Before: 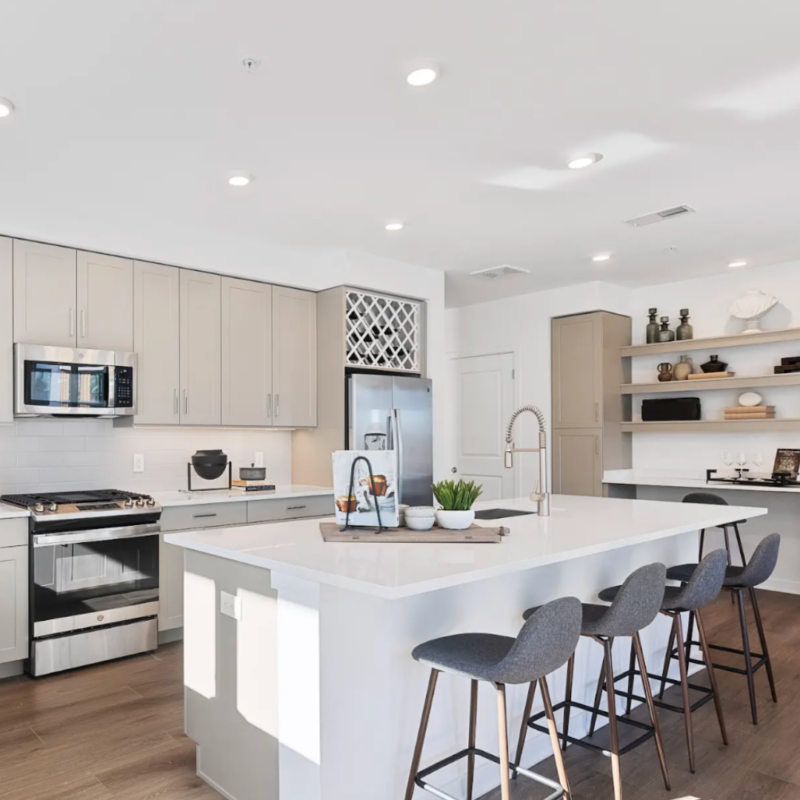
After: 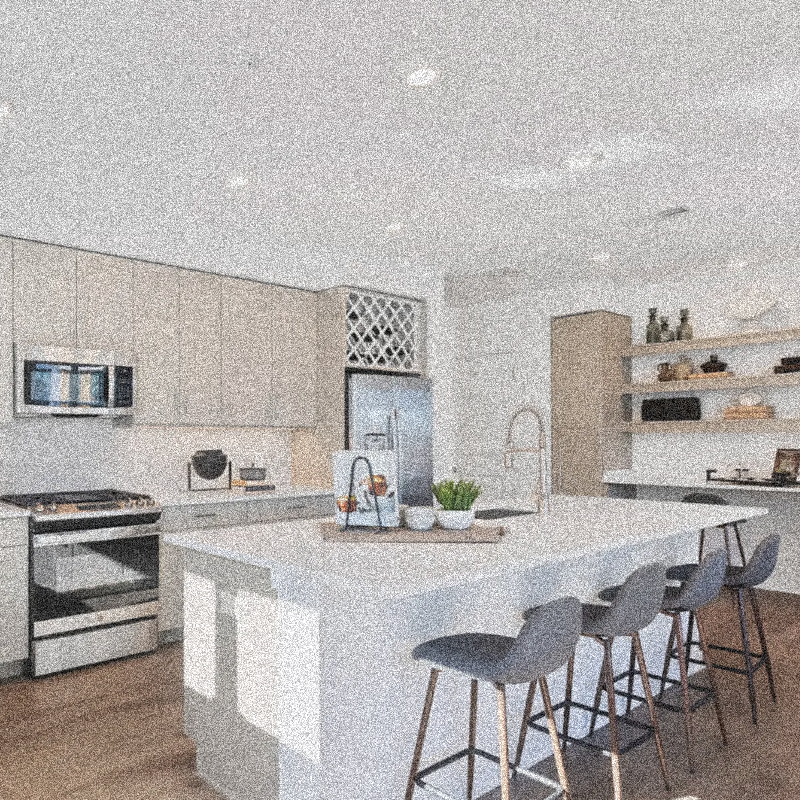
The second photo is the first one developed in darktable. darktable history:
grain: coarseness 3.75 ISO, strength 100%, mid-tones bias 0%
contrast brightness saturation: contrast -0.15, brightness 0.05, saturation -0.12
